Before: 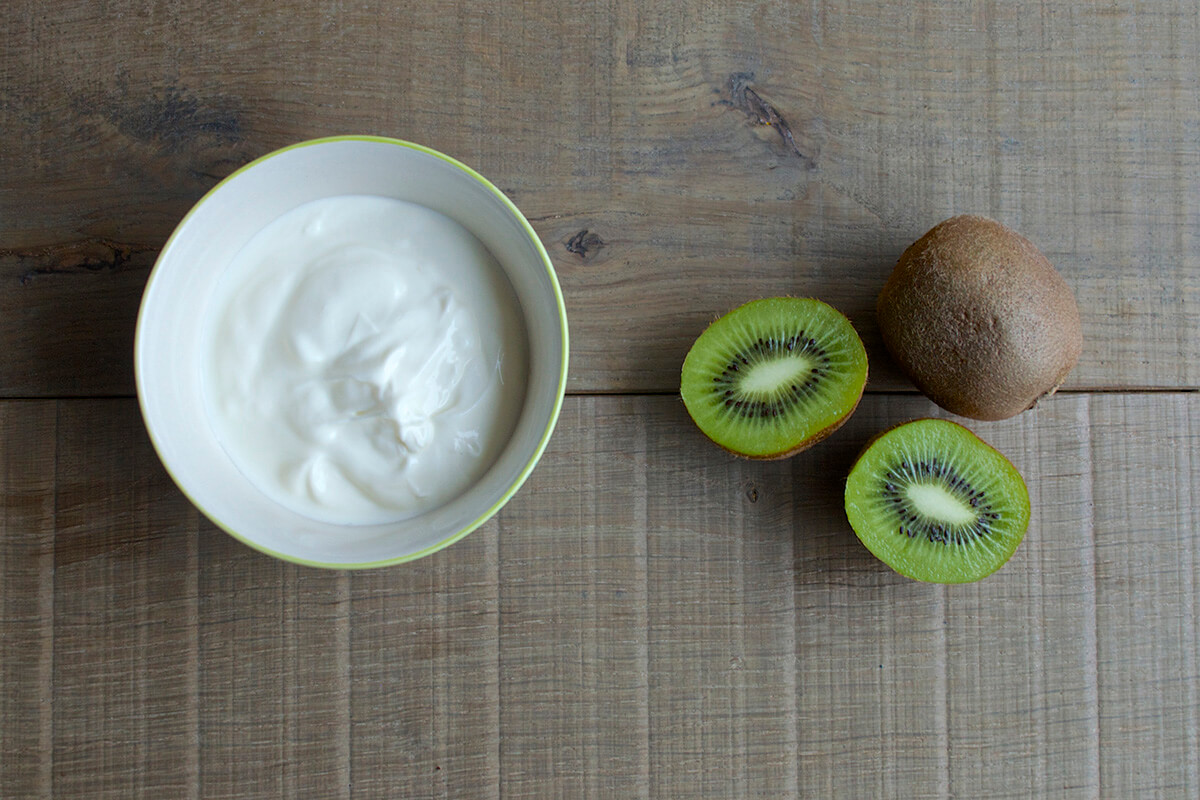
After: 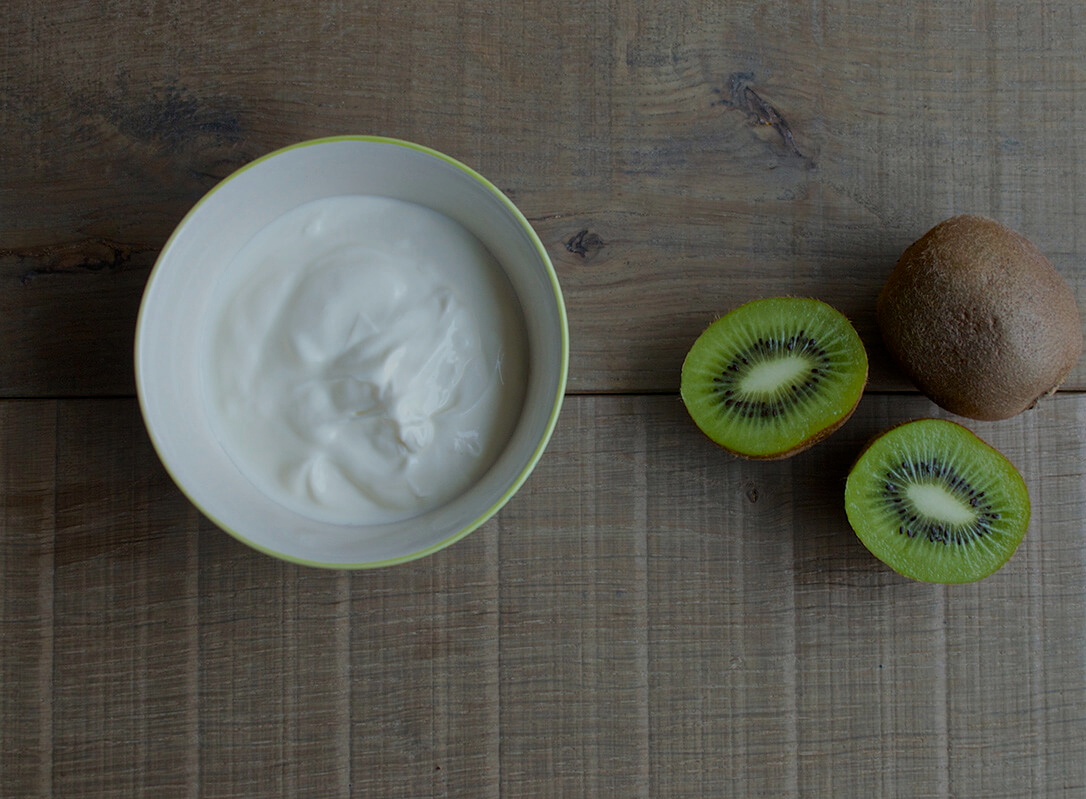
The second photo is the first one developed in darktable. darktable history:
crop: right 9.48%, bottom 0.031%
exposure: black level correction 0, exposure -0.821 EV, compensate highlight preservation false
